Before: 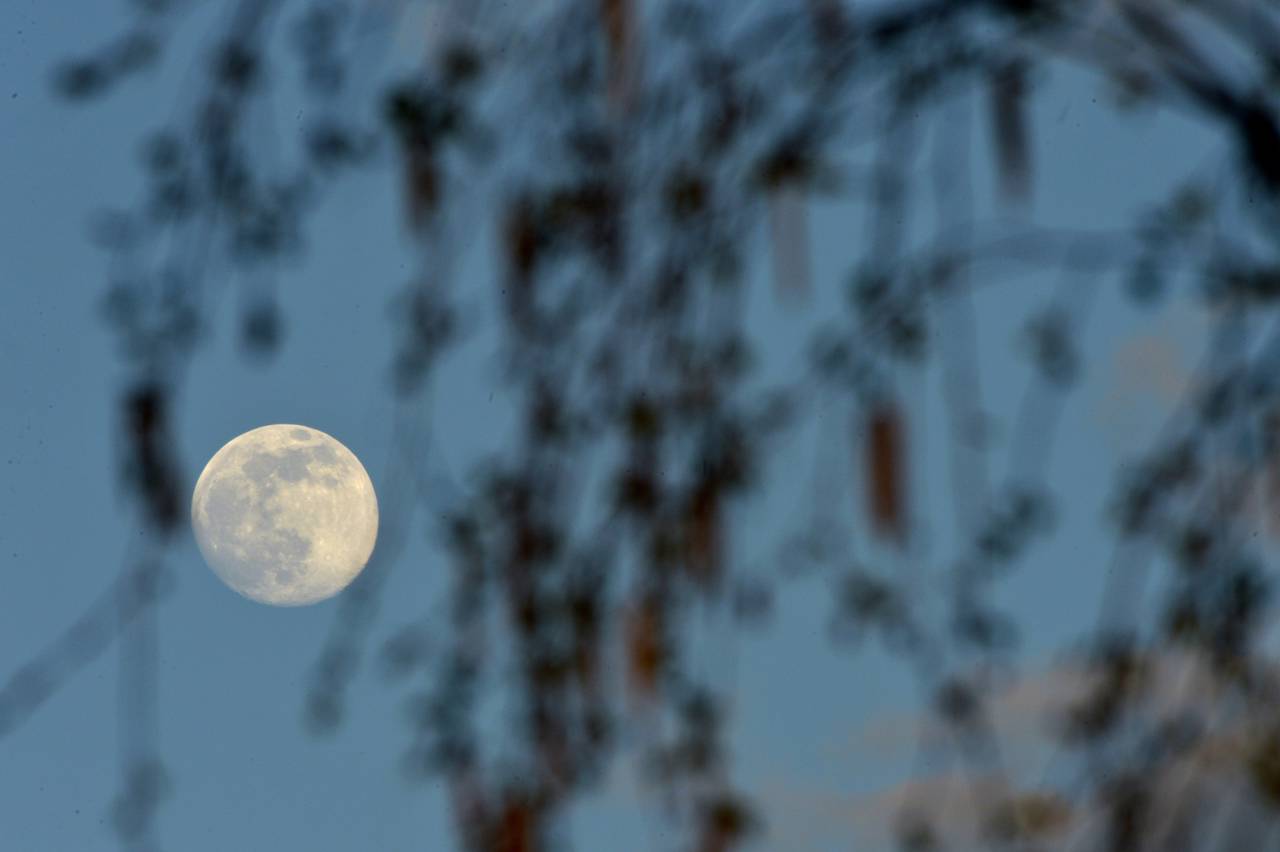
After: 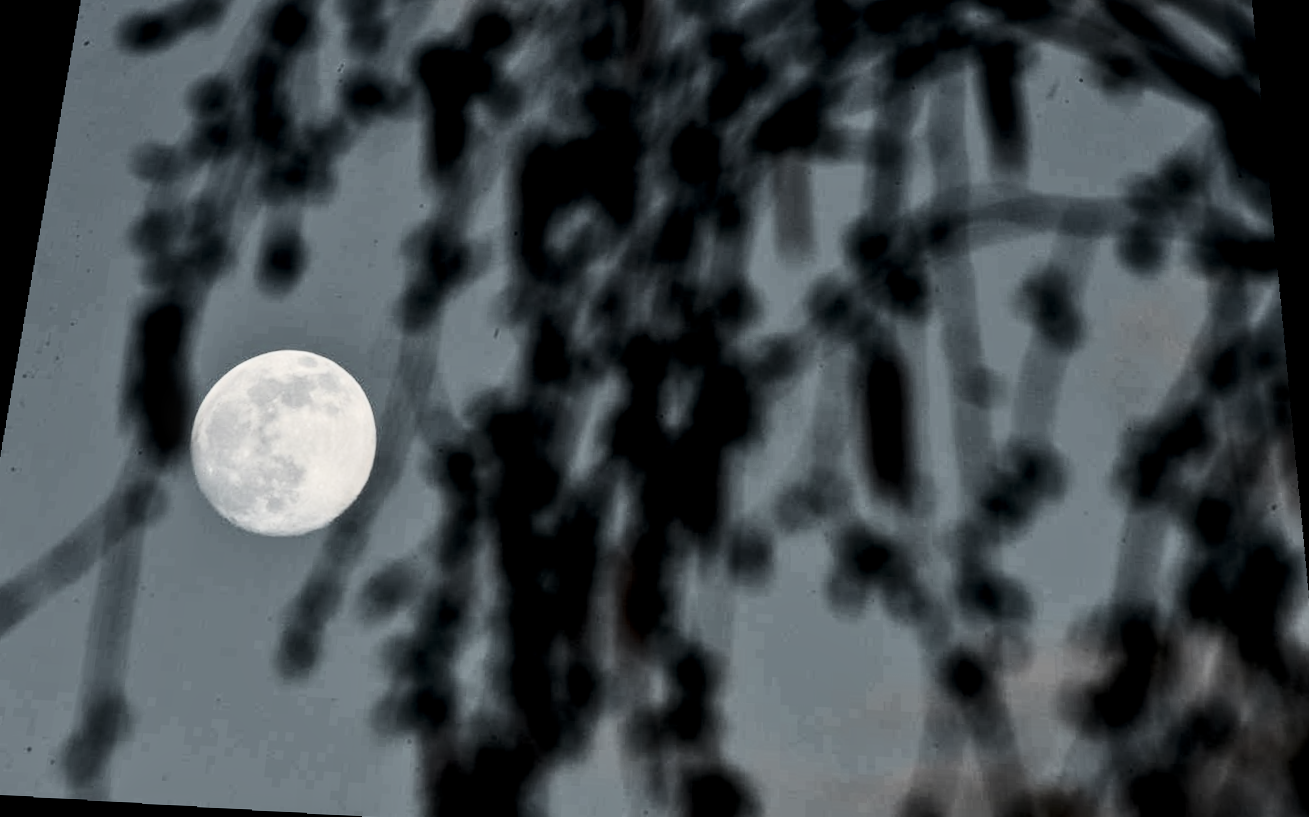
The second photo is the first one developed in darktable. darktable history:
local contrast: on, module defaults
contrast equalizer: y [[0.509, 0.517, 0.523, 0.523, 0.517, 0.509], [0.5 ×6], [0.5 ×6], [0 ×6], [0 ×6]]
filmic rgb: black relative exposure -5 EV, hardness 2.88, contrast 1.3, highlights saturation mix -30%
crop and rotate: angle -2.38°
exposure: black level correction 0.009, exposure -0.159 EV, compensate highlight preservation false
rotate and perspective: rotation 0.128°, lens shift (vertical) -0.181, lens shift (horizontal) -0.044, shear 0.001, automatic cropping off
contrast brightness saturation: contrast 0.4, brightness 0.1, saturation 0.21
color correction: saturation 0.2
